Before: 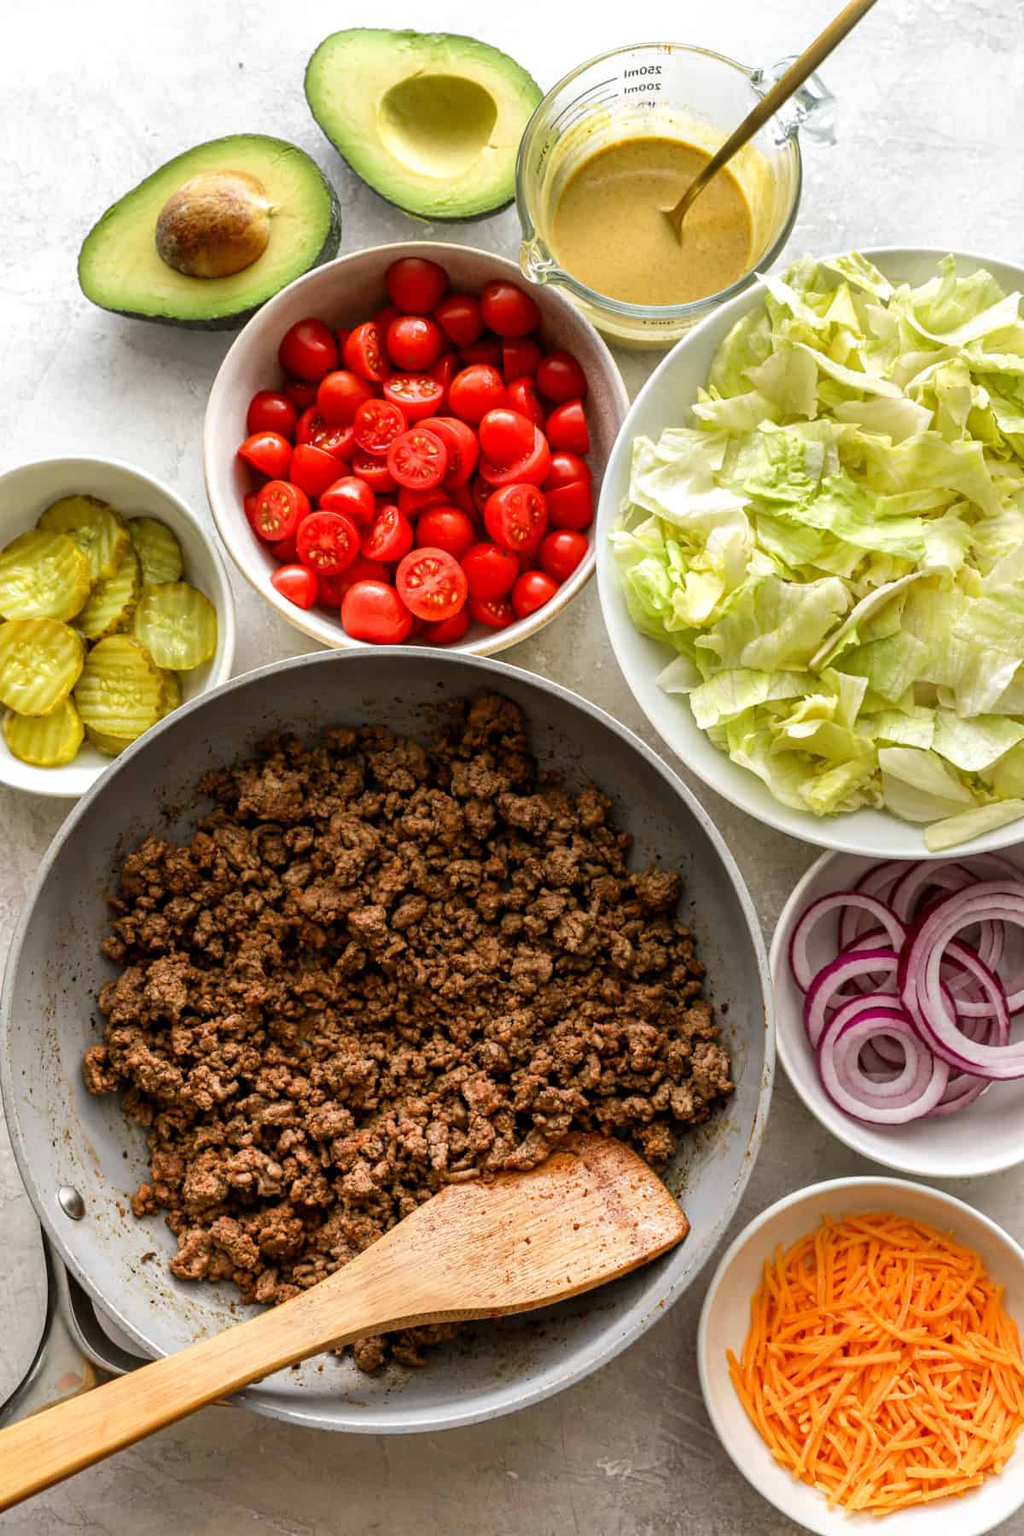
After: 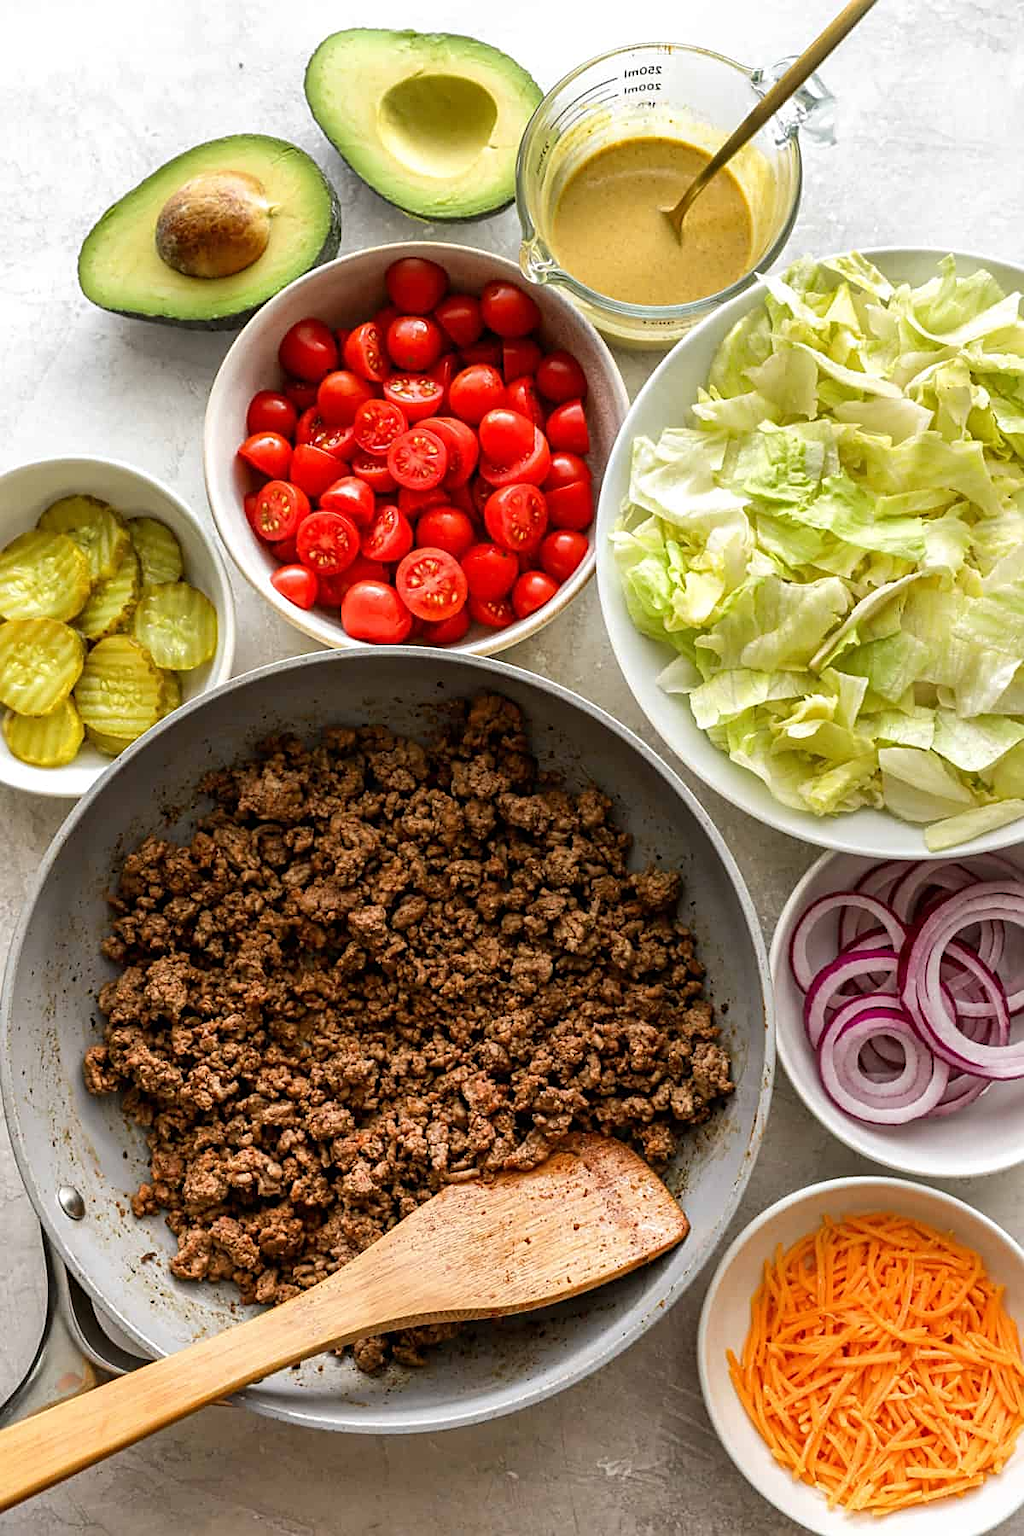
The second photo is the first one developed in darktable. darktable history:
sharpen: on, module defaults
rotate and perspective: crop left 0, crop top 0
